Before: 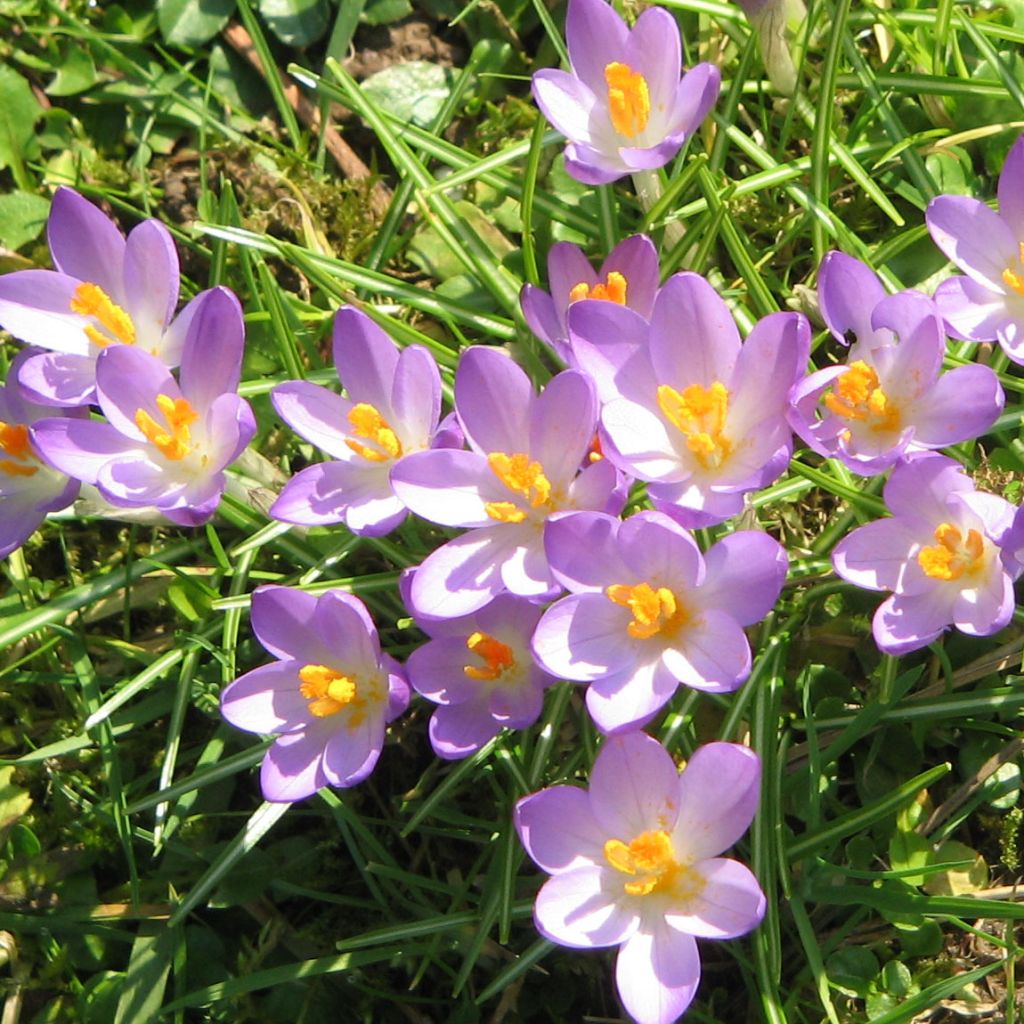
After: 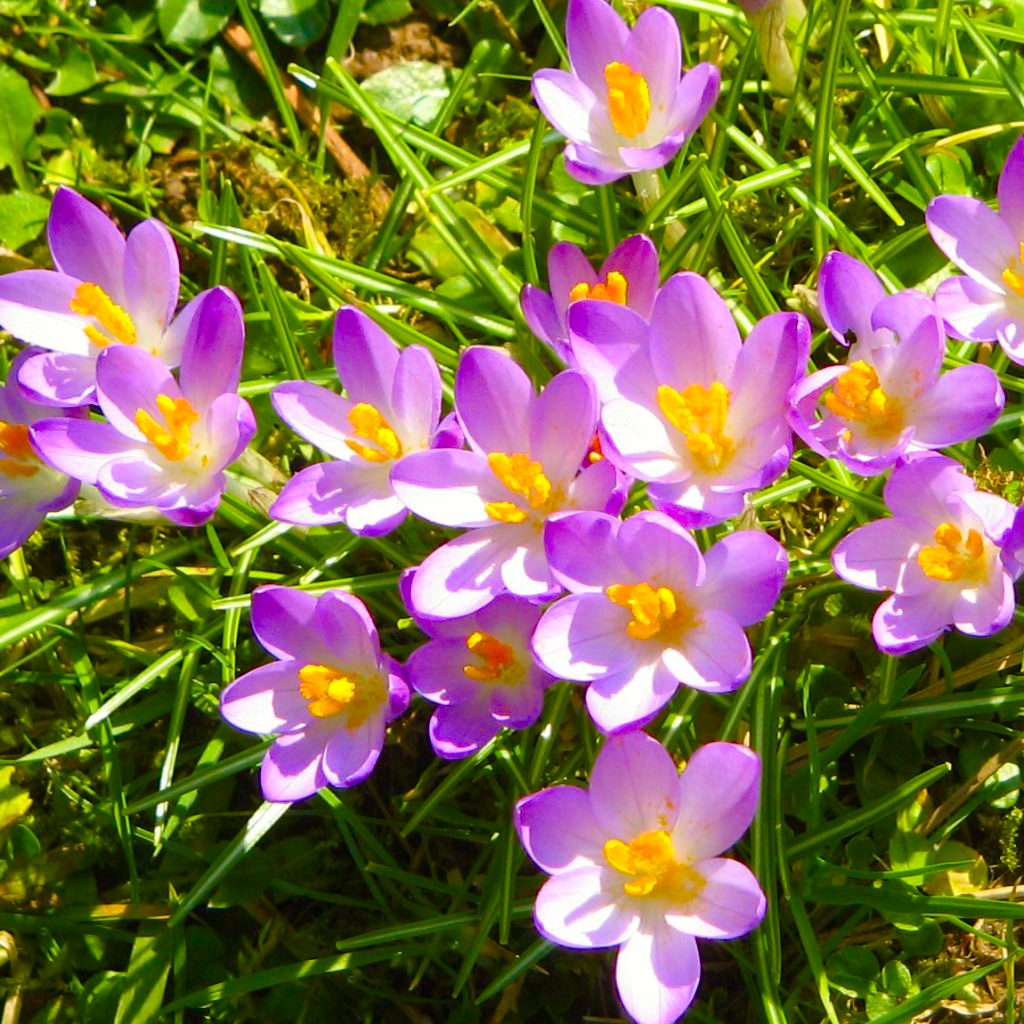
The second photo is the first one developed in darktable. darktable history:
color balance rgb: power › chroma 0.69%, power › hue 60°, linear chroma grading › global chroma 14.791%, perceptual saturation grading › global saturation 20%, perceptual saturation grading › highlights -24.723%, perceptual saturation grading › shadows 50.001%, global vibrance 40.247%
